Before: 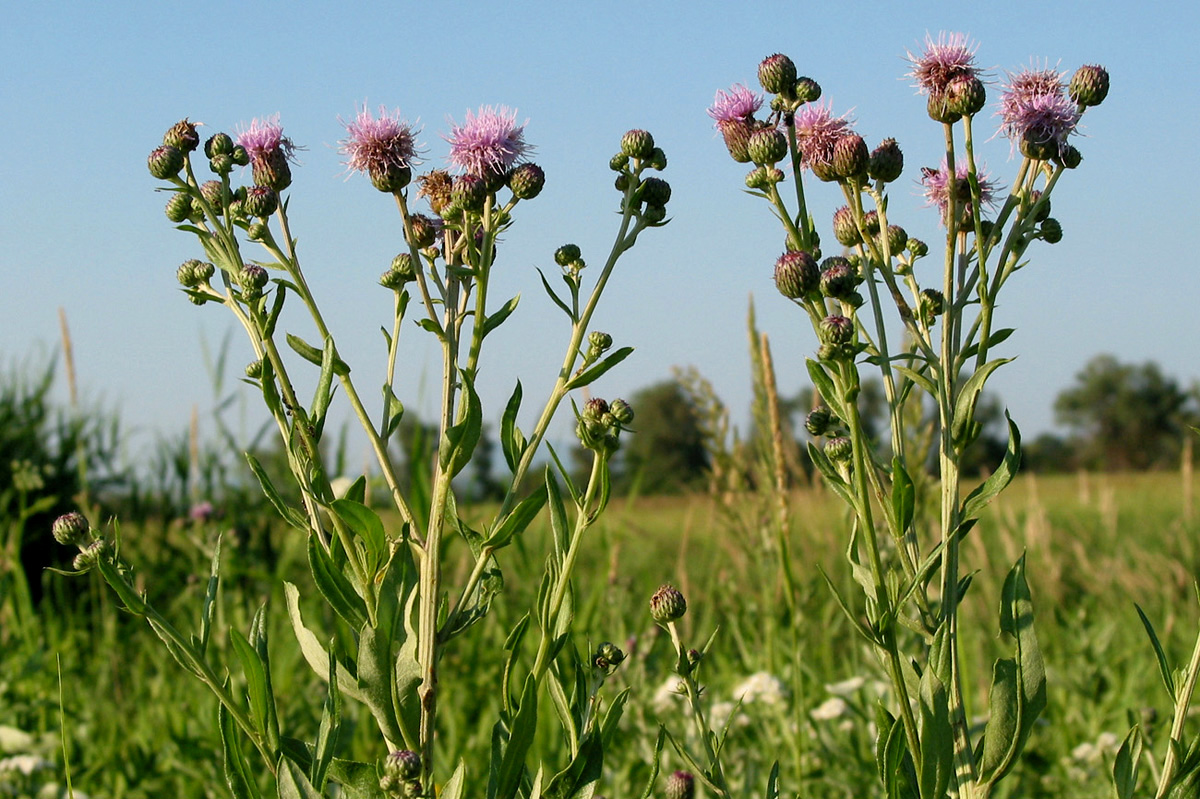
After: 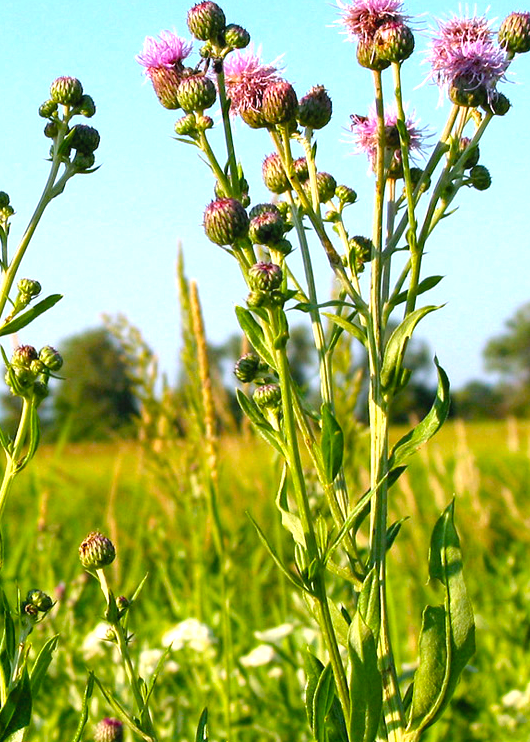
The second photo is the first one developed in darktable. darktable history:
exposure: black level correction 0.001, exposure 1.129 EV, compensate exposure bias true, compensate highlight preservation false
crop: left 47.628%, top 6.643%, right 7.874%
color balance rgb: perceptual saturation grading › global saturation 25%, global vibrance 20%
white balance: red 0.983, blue 1.036
color calibration: illuminant custom, x 0.348, y 0.366, temperature 4940.58 K
contrast brightness saturation: contrast -0.11
local contrast: highlights 100%, shadows 100%, detail 120%, midtone range 0.2
